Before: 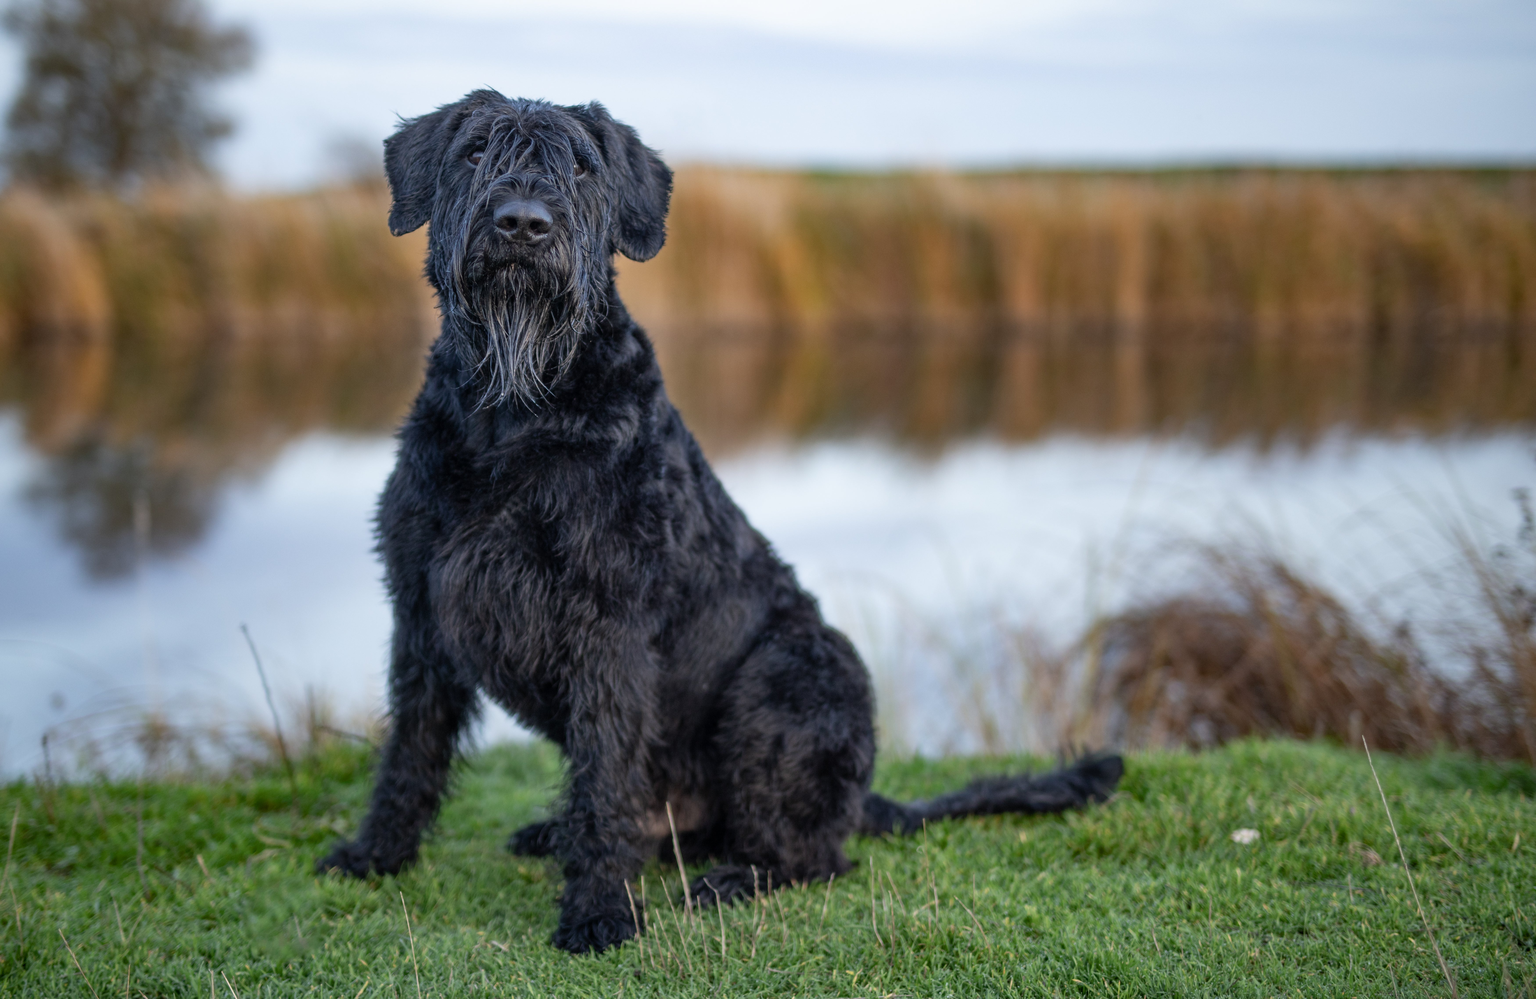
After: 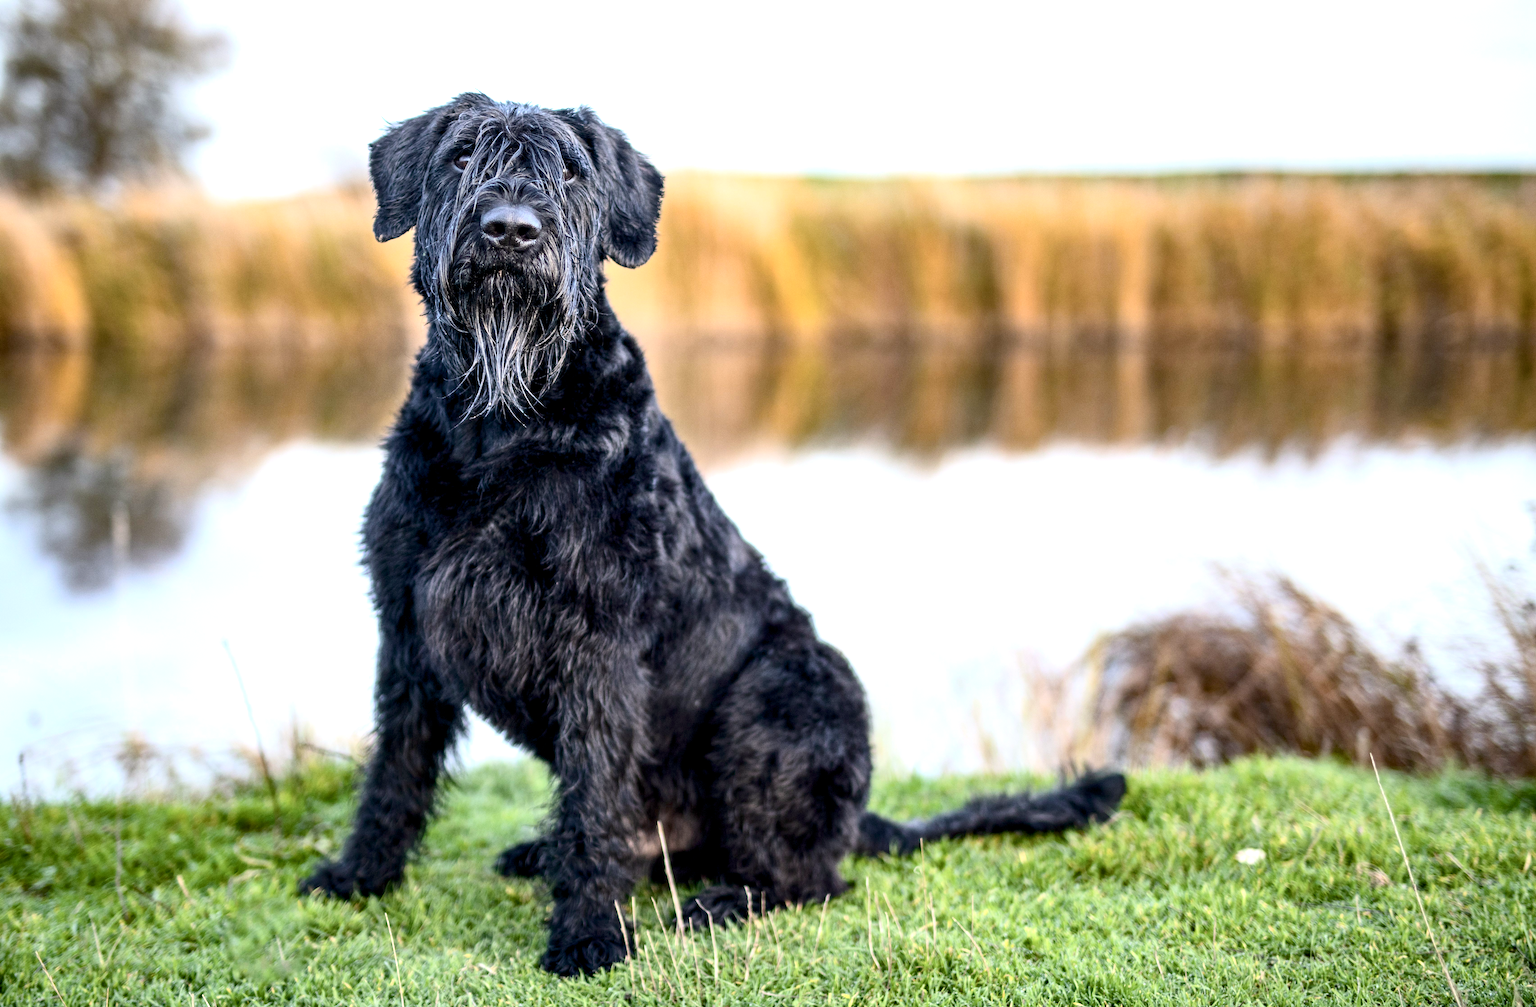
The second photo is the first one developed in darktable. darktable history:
color balance rgb: highlights gain › chroma 1.01%, highlights gain › hue 60.04°, global offset › luminance -0.878%, linear chroma grading › global chroma 0.256%, perceptual saturation grading › global saturation 30.591%, perceptual brilliance grading › global brilliance 1.881%, perceptual brilliance grading › highlights -3.918%, global vibrance 20%
tone equalizer: -8 EV -0.377 EV, -7 EV -0.406 EV, -6 EV -0.366 EV, -5 EV -0.238 EV, -3 EV 0.231 EV, -2 EV 0.354 EV, -1 EV 0.395 EV, +0 EV 0.429 EV, smoothing diameter 24.89%, edges refinement/feathering 10.96, preserve details guided filter
exposure: black level correction 0.001, exposure 0.962 EV, compensate exposure bias true, compensate highlight preservation false
crop and rotate: left 1.598%, right 0.726%, bottom 1.513%
contrast brightness saturation: contrast 0.253, saturation -0.308
